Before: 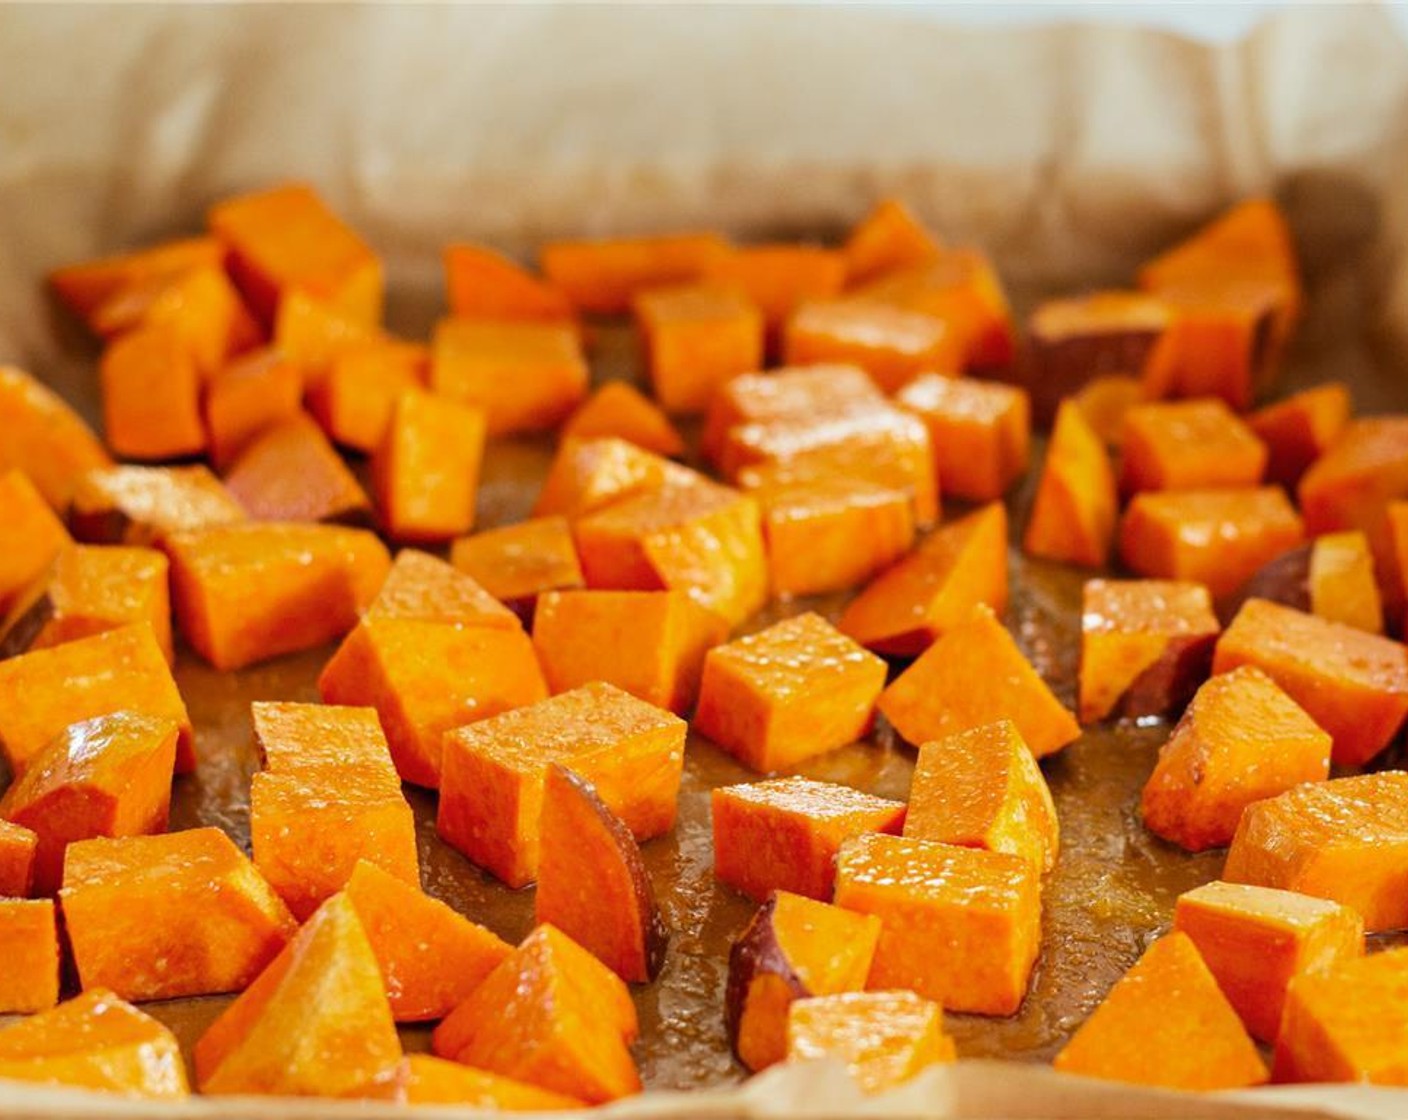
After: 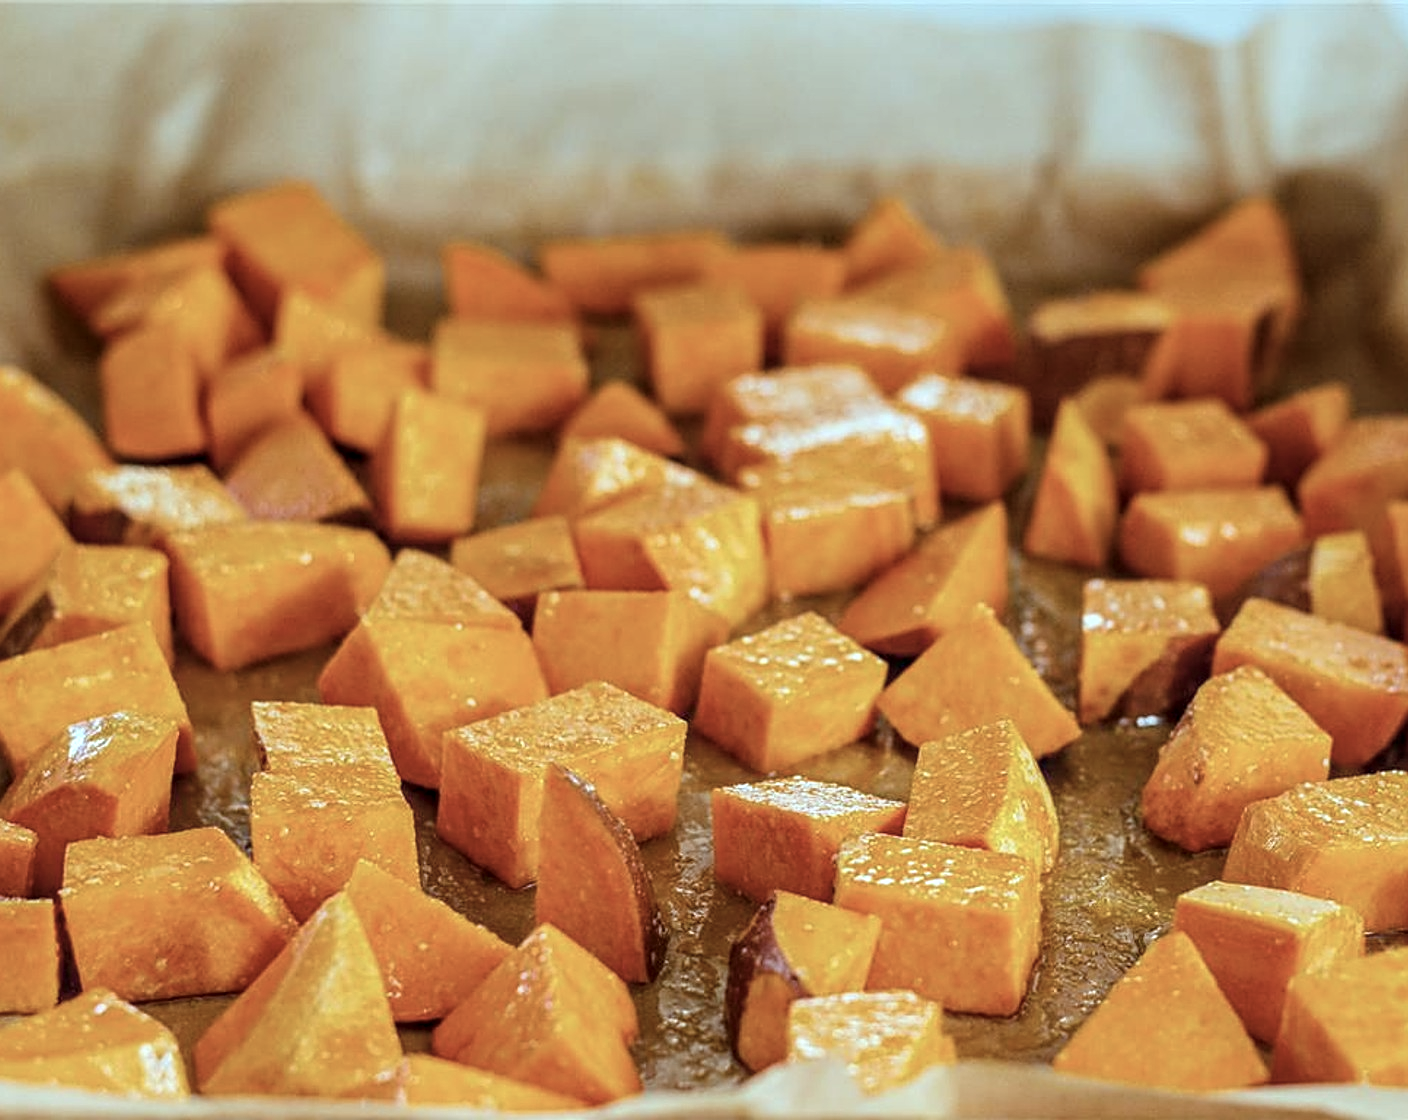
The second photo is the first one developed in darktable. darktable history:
color correction: highlights a* -12.85, highlights b* -17.4, saturation 0.705
local contrast: on, module defaults
sharpen: on, module defaults
color balance rgb: shadows lift › chroma 1.028%, shadows lift › hue 217.74°, linear chroma grading › global chroma 15.645%, perceptual saturation grading › global saturation 0.504%, global vibrance 14.247%
